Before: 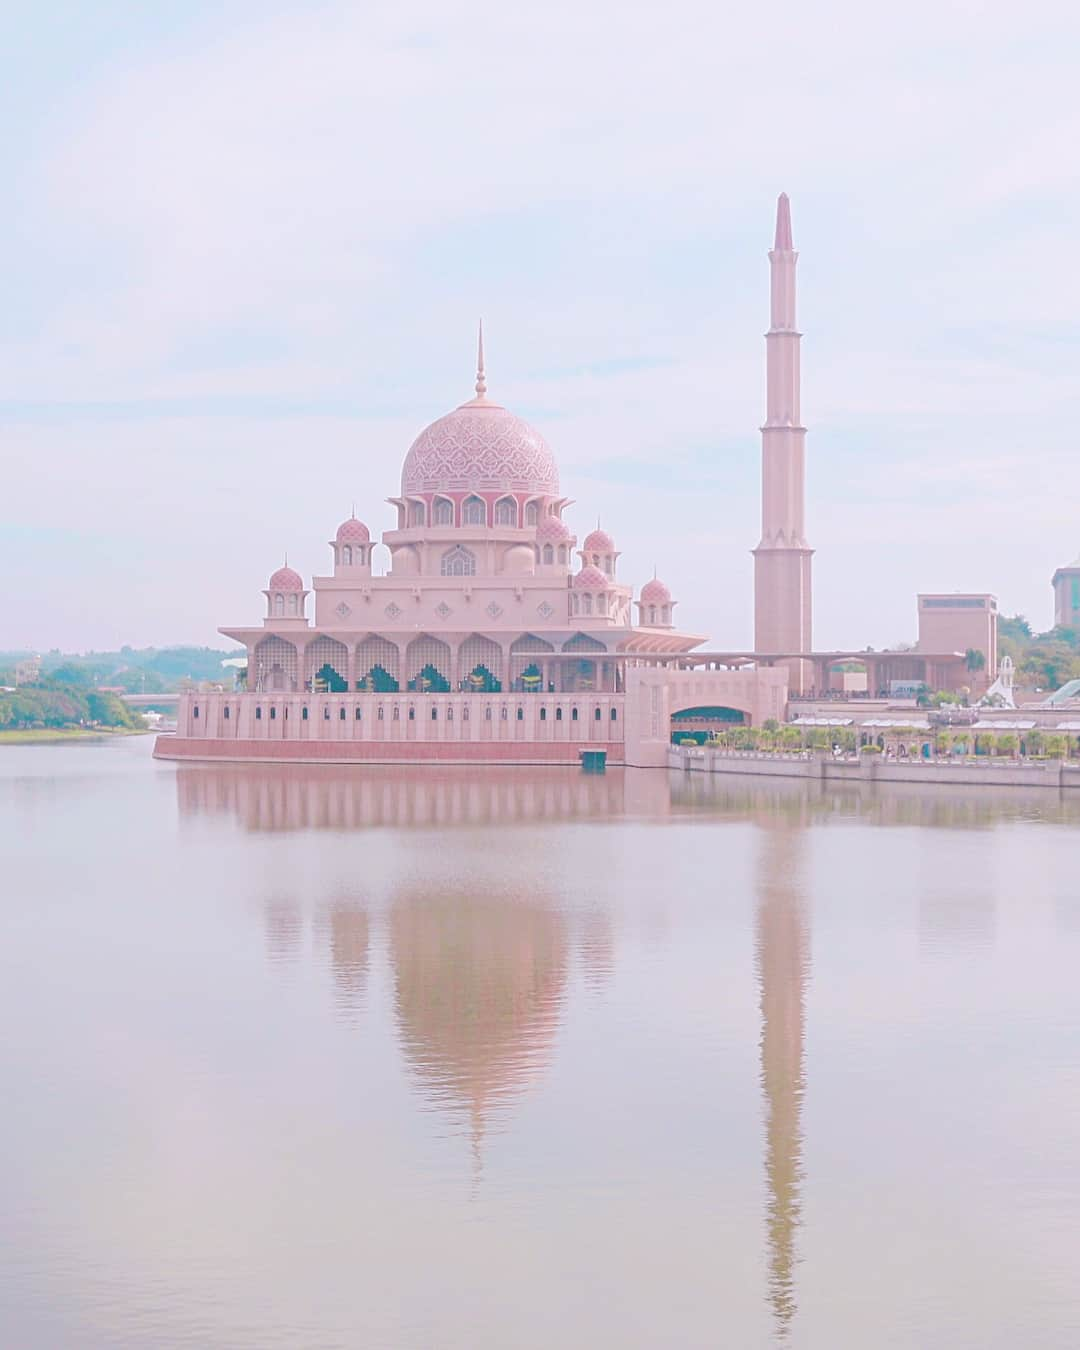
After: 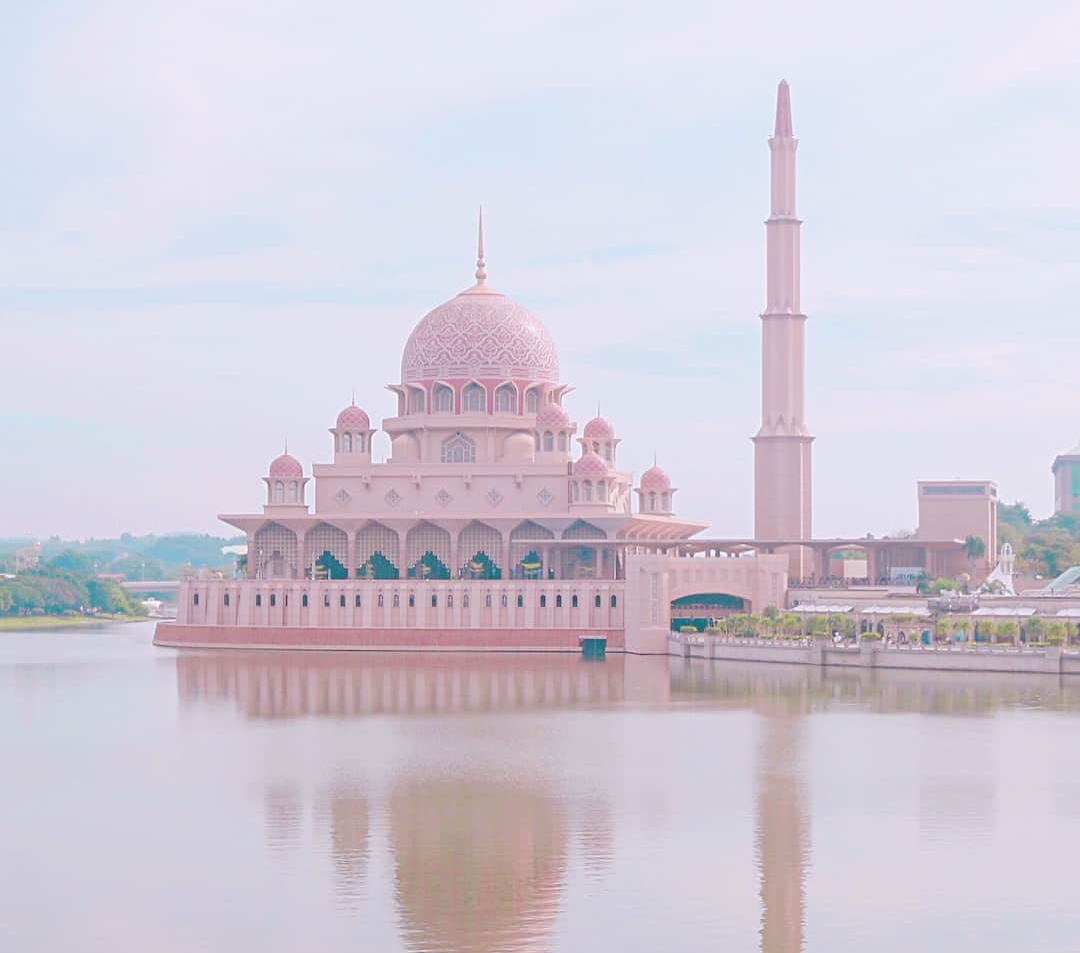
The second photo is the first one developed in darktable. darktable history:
crop and rotate: top 8.388%, bottom 20.946%
